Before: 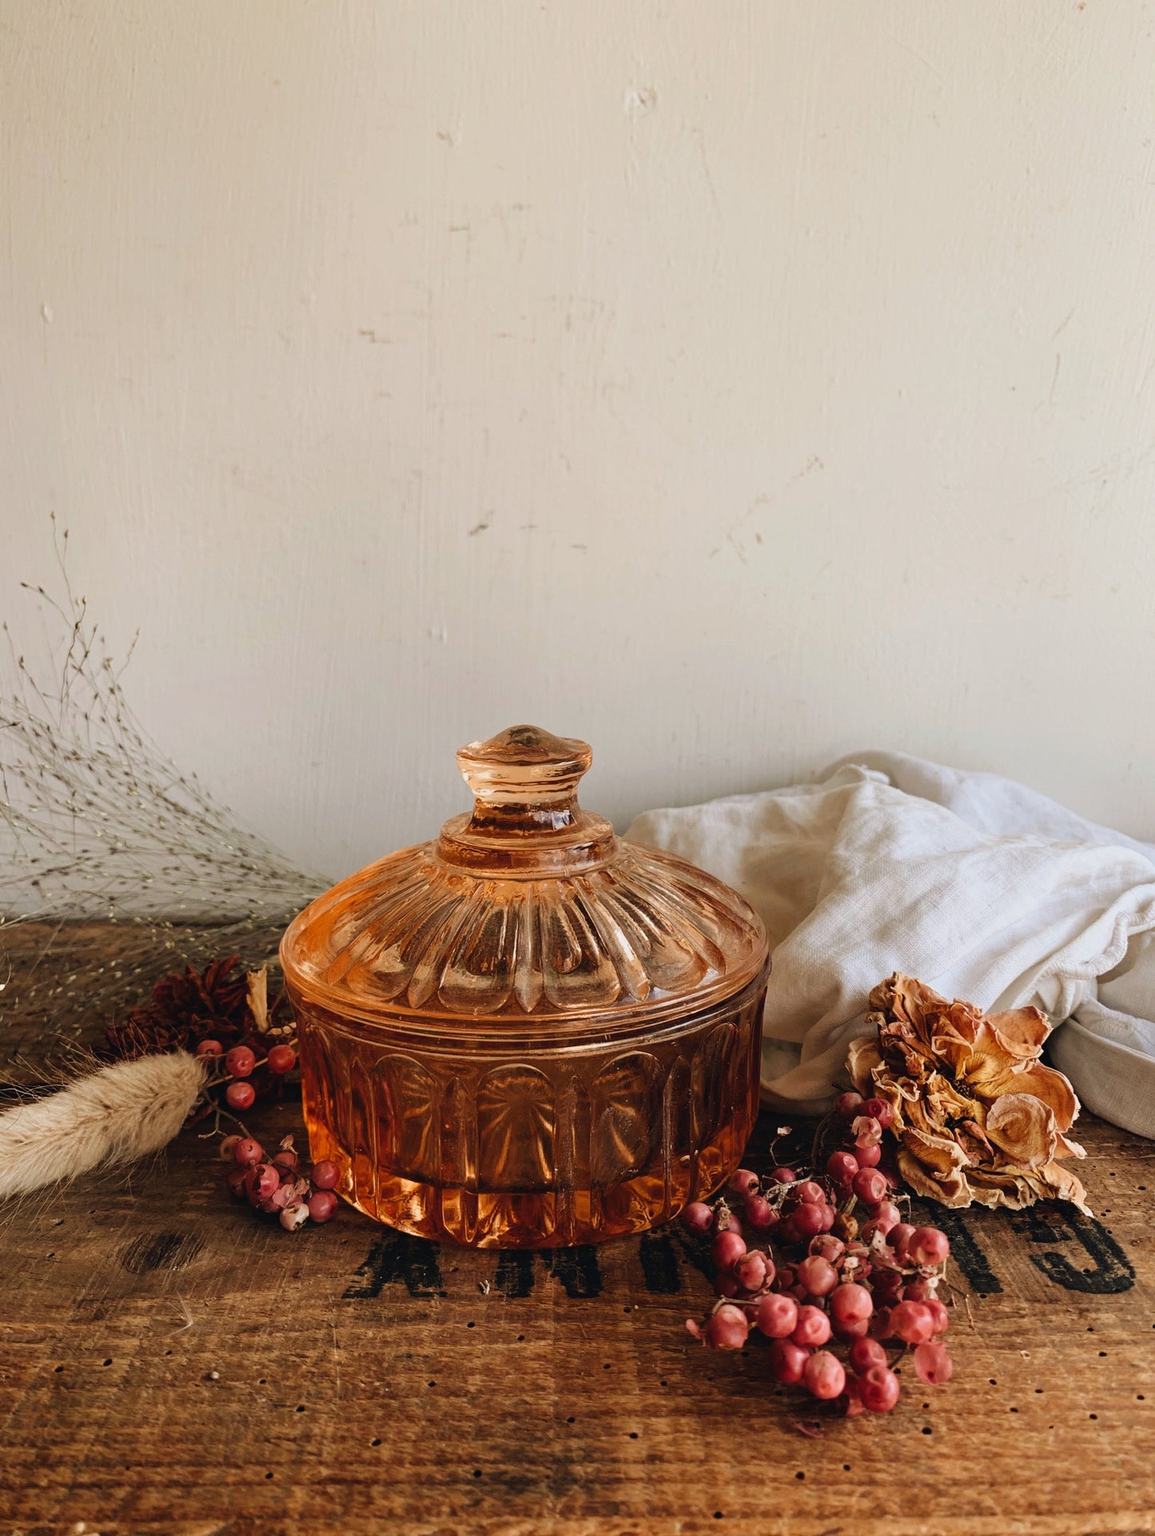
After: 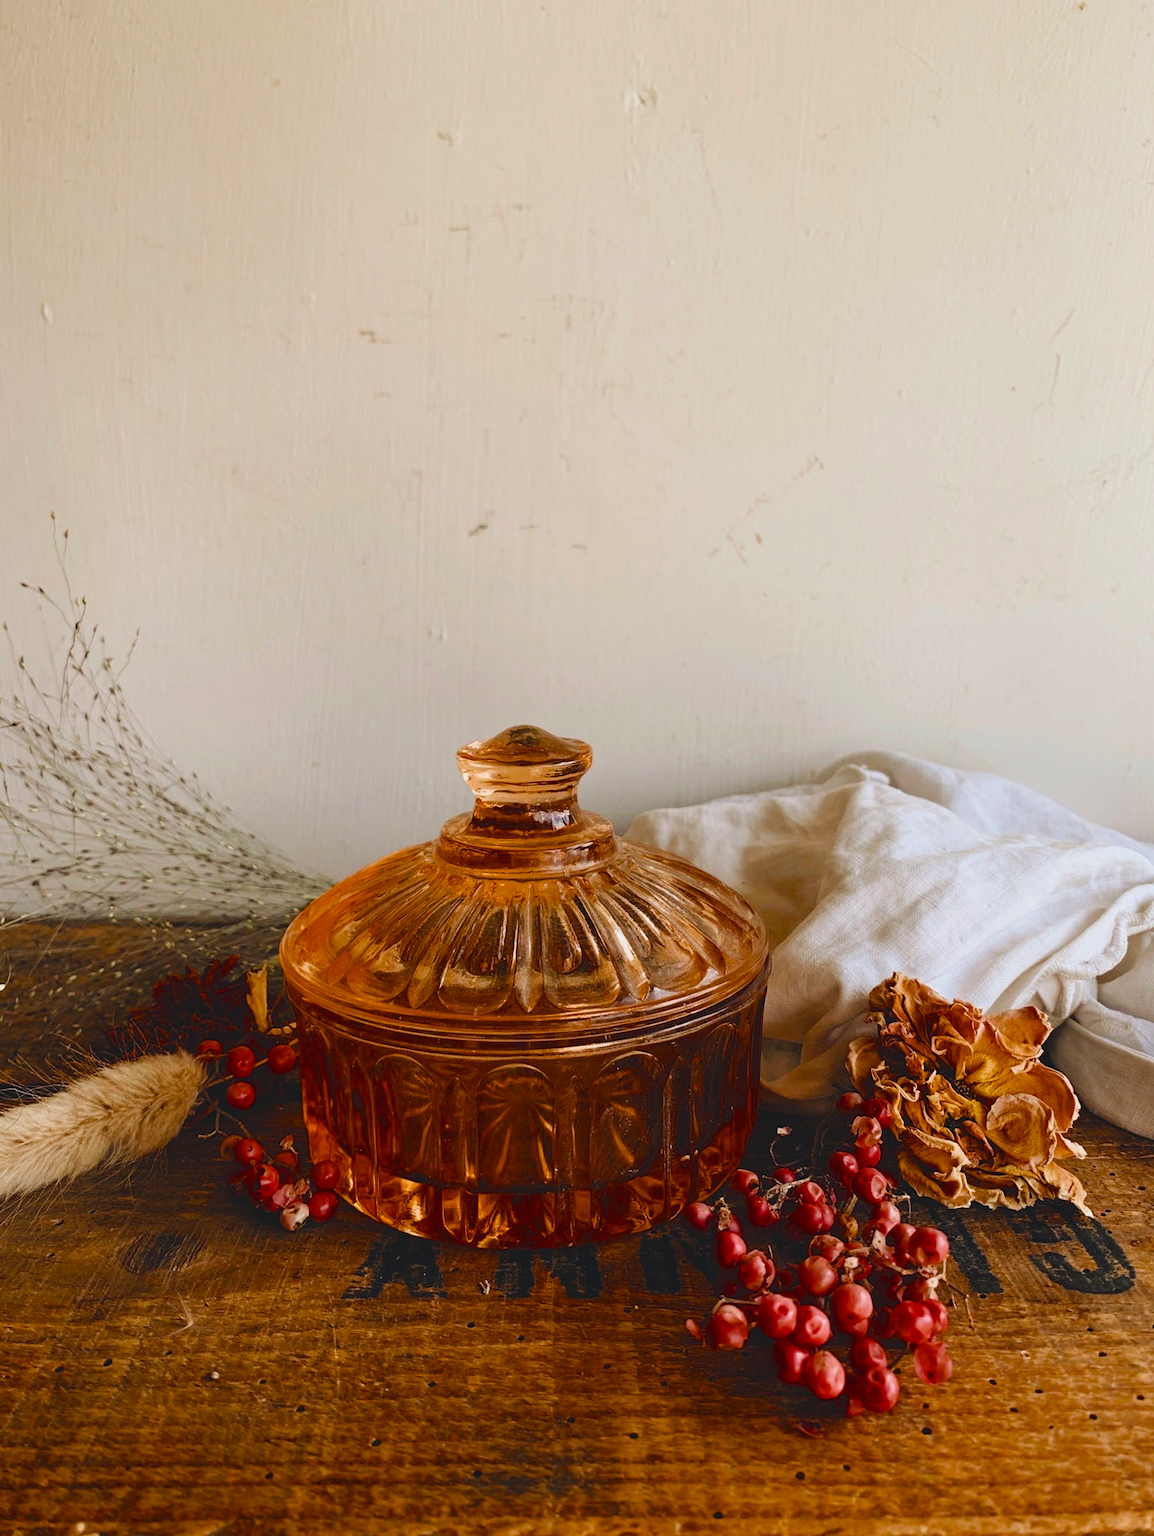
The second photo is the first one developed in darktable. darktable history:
color balance rgb: global offset › luminance 0.685%, perceptual saturation grading › global saturation 25.167%, saturation formula JzAzBz (2021)
